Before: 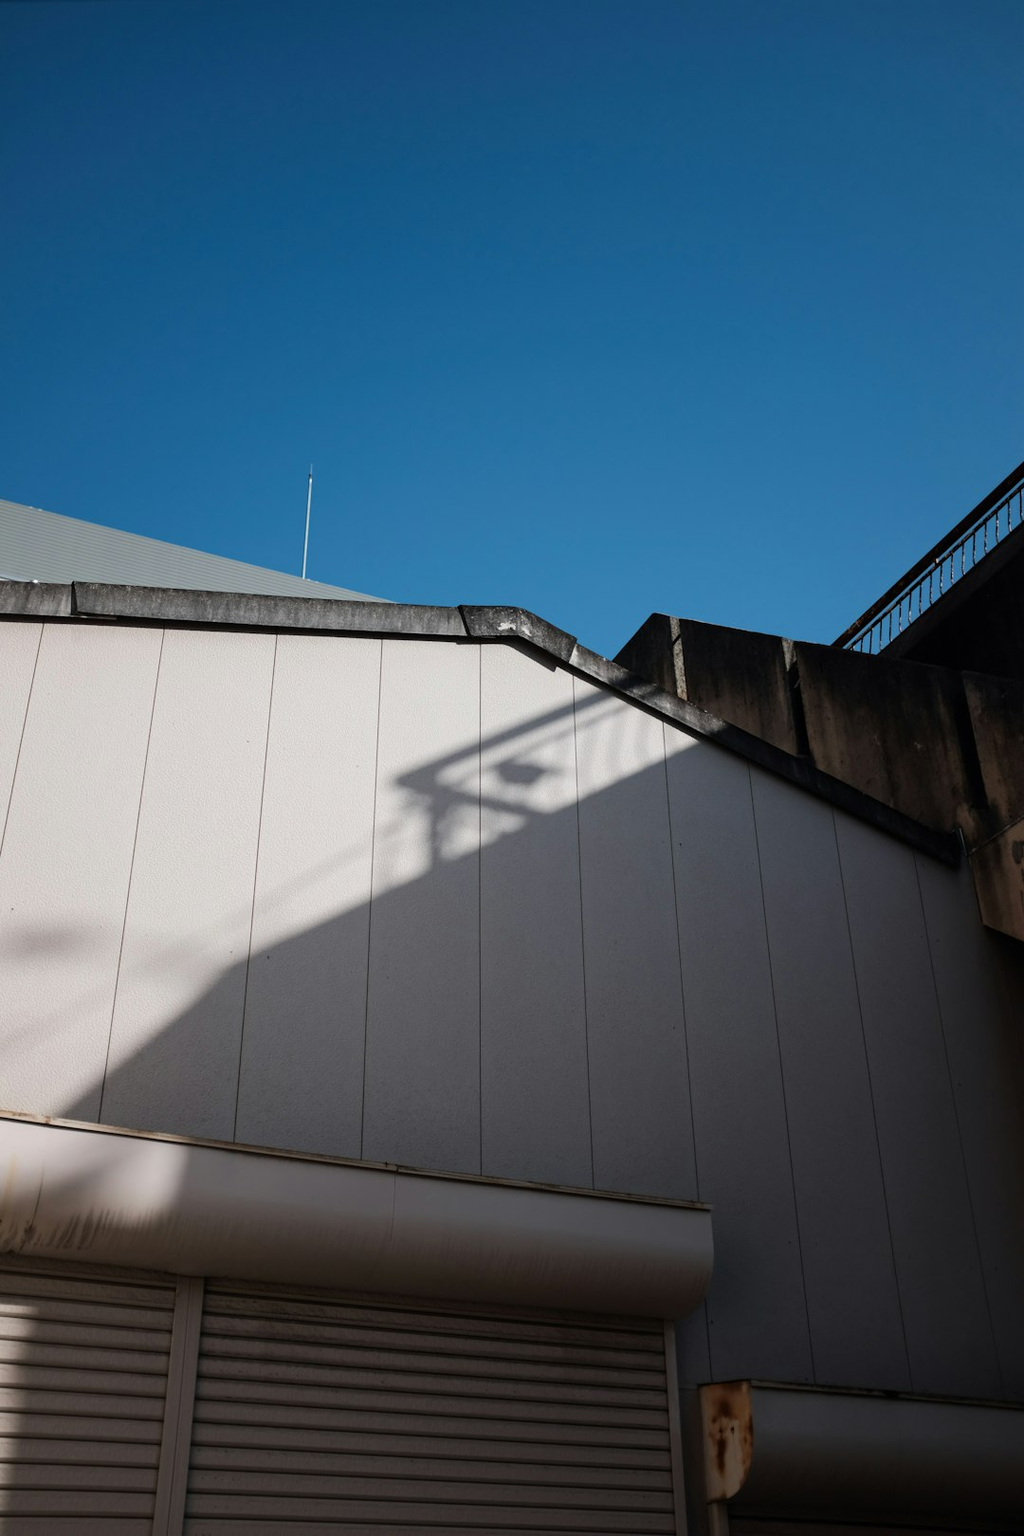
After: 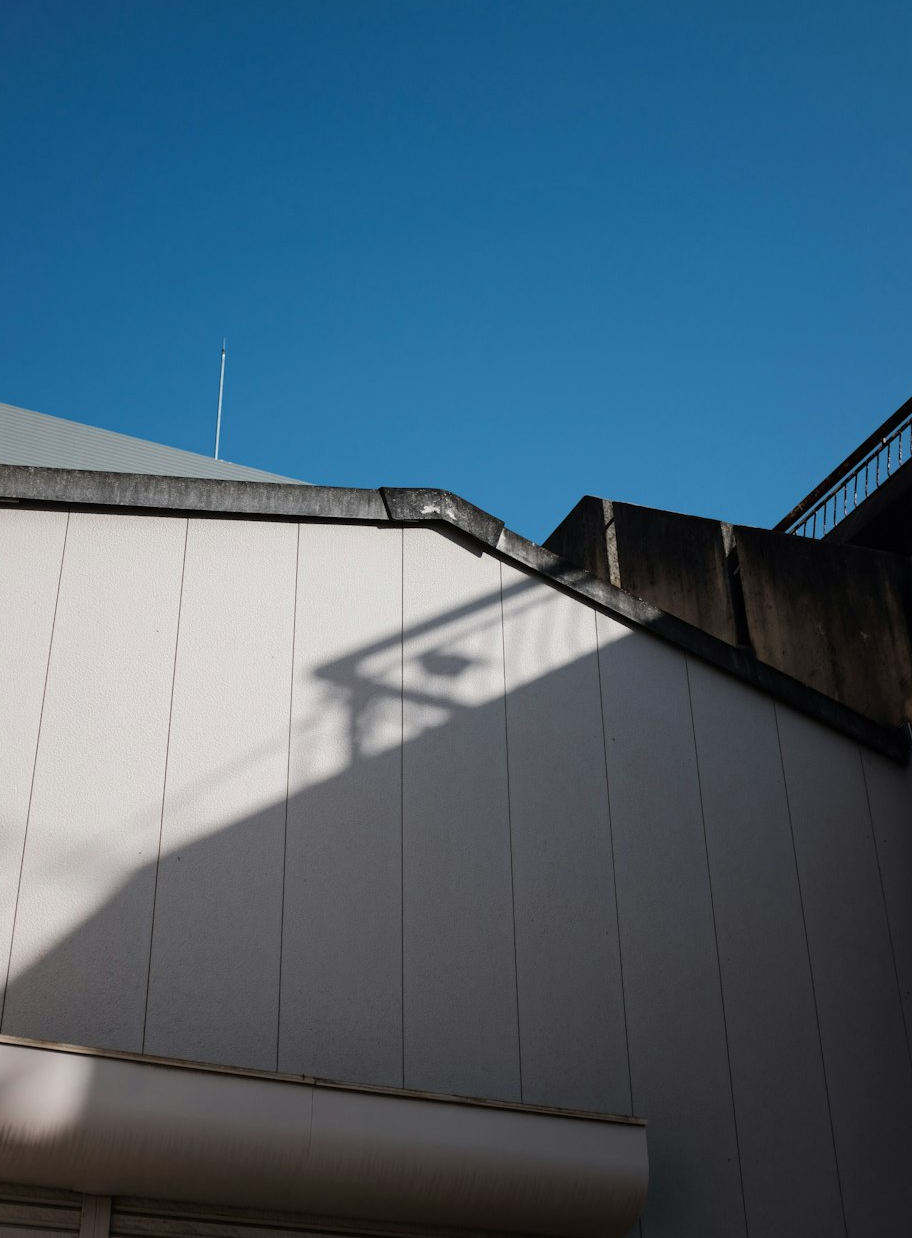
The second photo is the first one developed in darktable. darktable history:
crop and rotate: left 9.662%, top 9.381%, right 5.858%, bottom 14.179%
